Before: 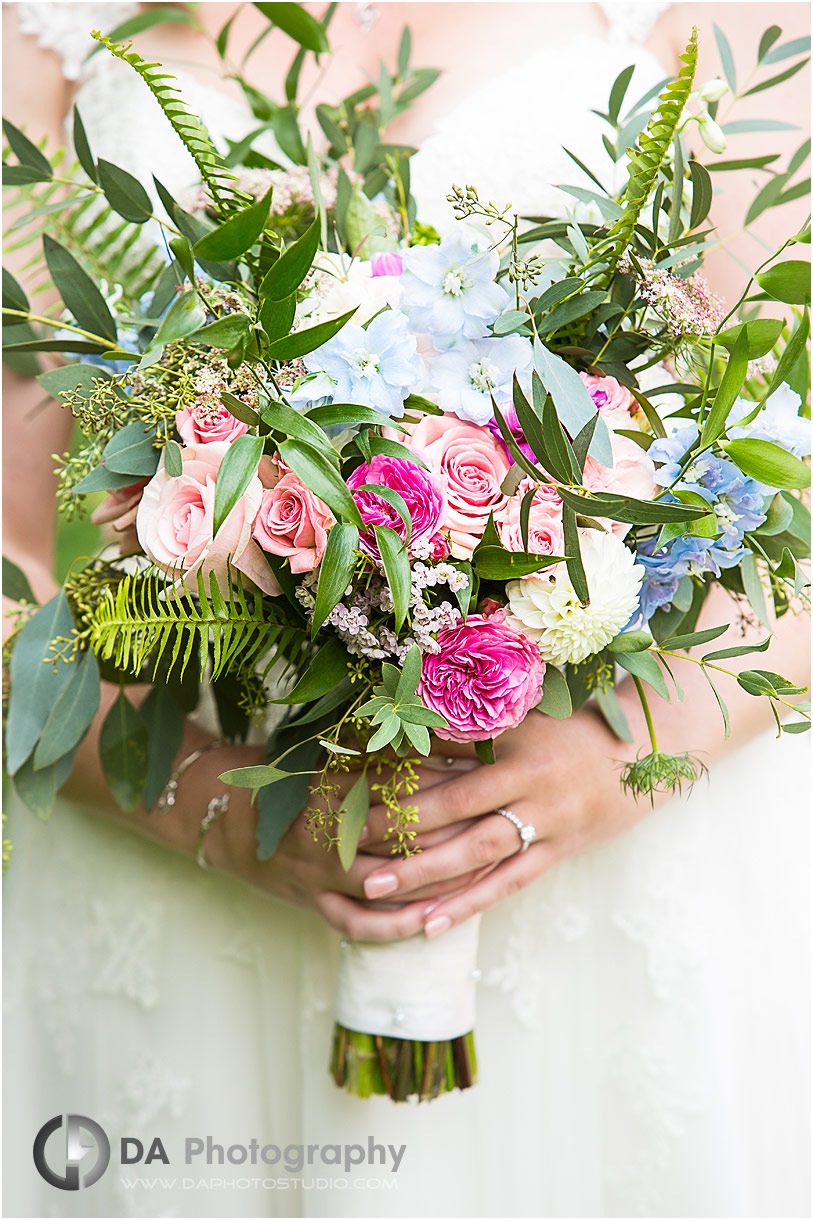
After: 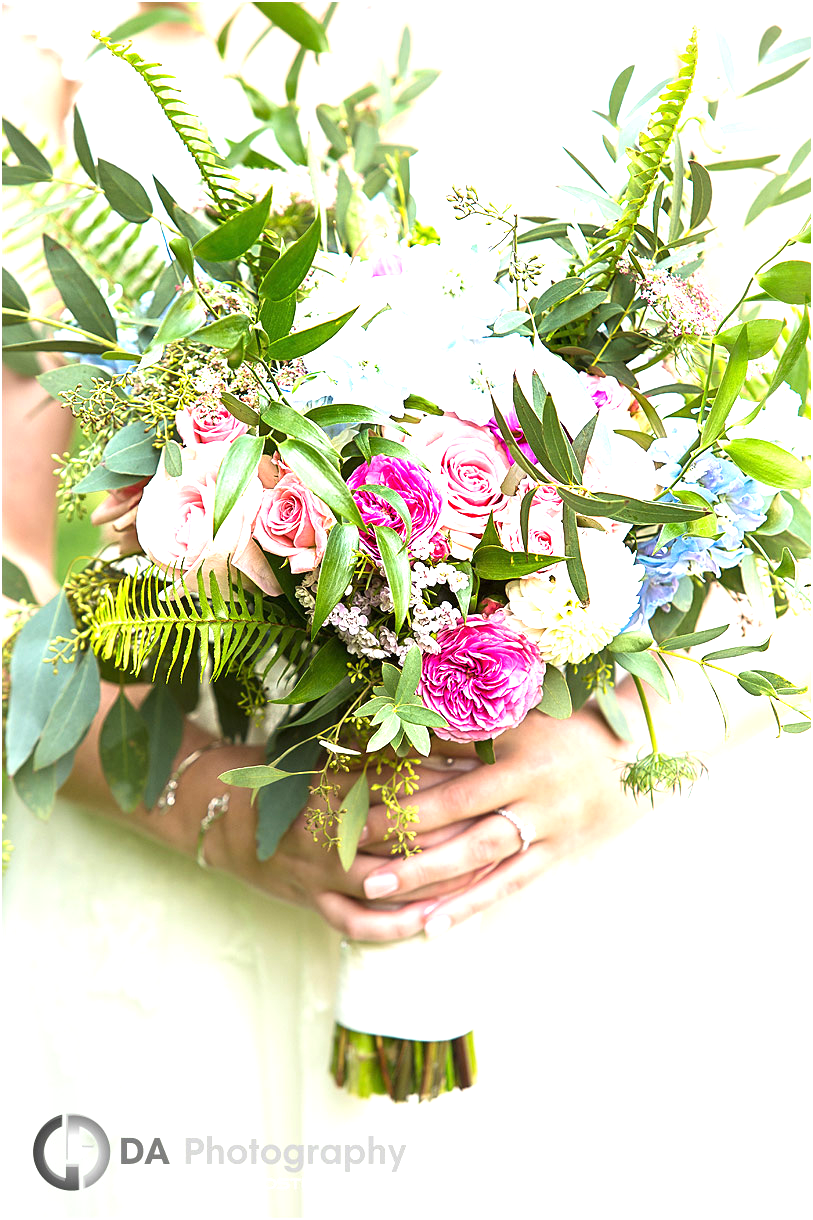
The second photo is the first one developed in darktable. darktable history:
exposure: exposure 0.948 EV, compensate exposure bias true, compensate highlight preservation false
